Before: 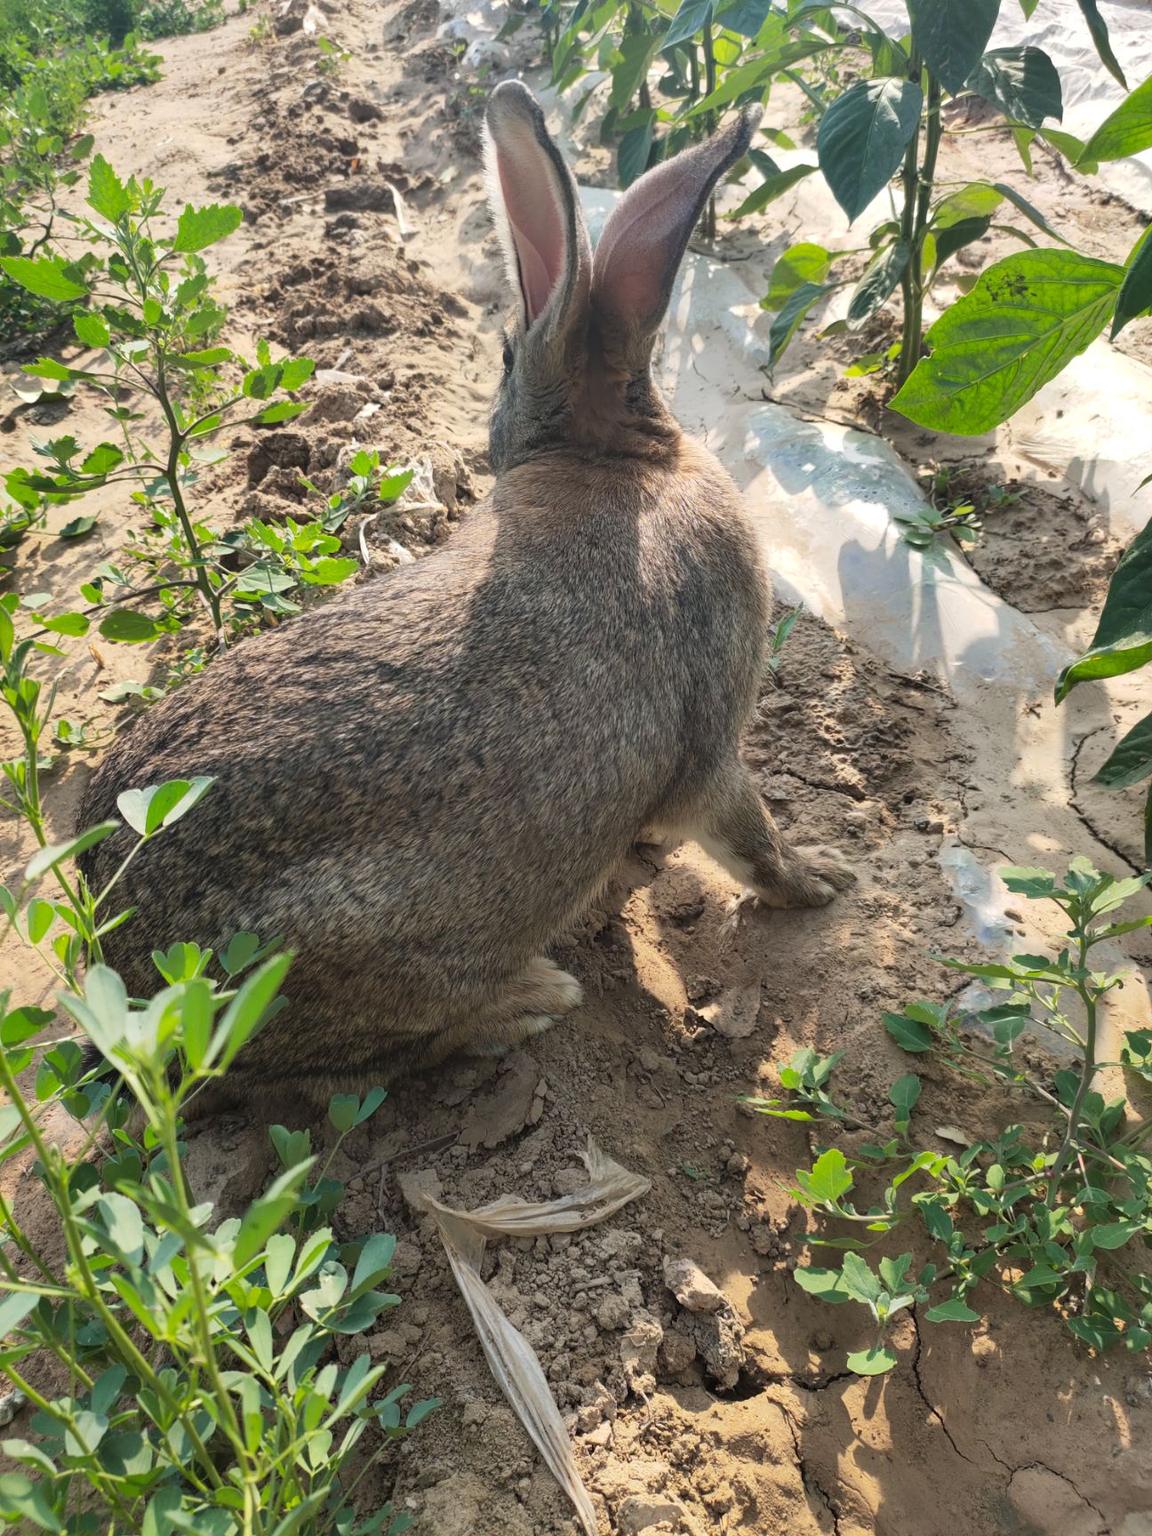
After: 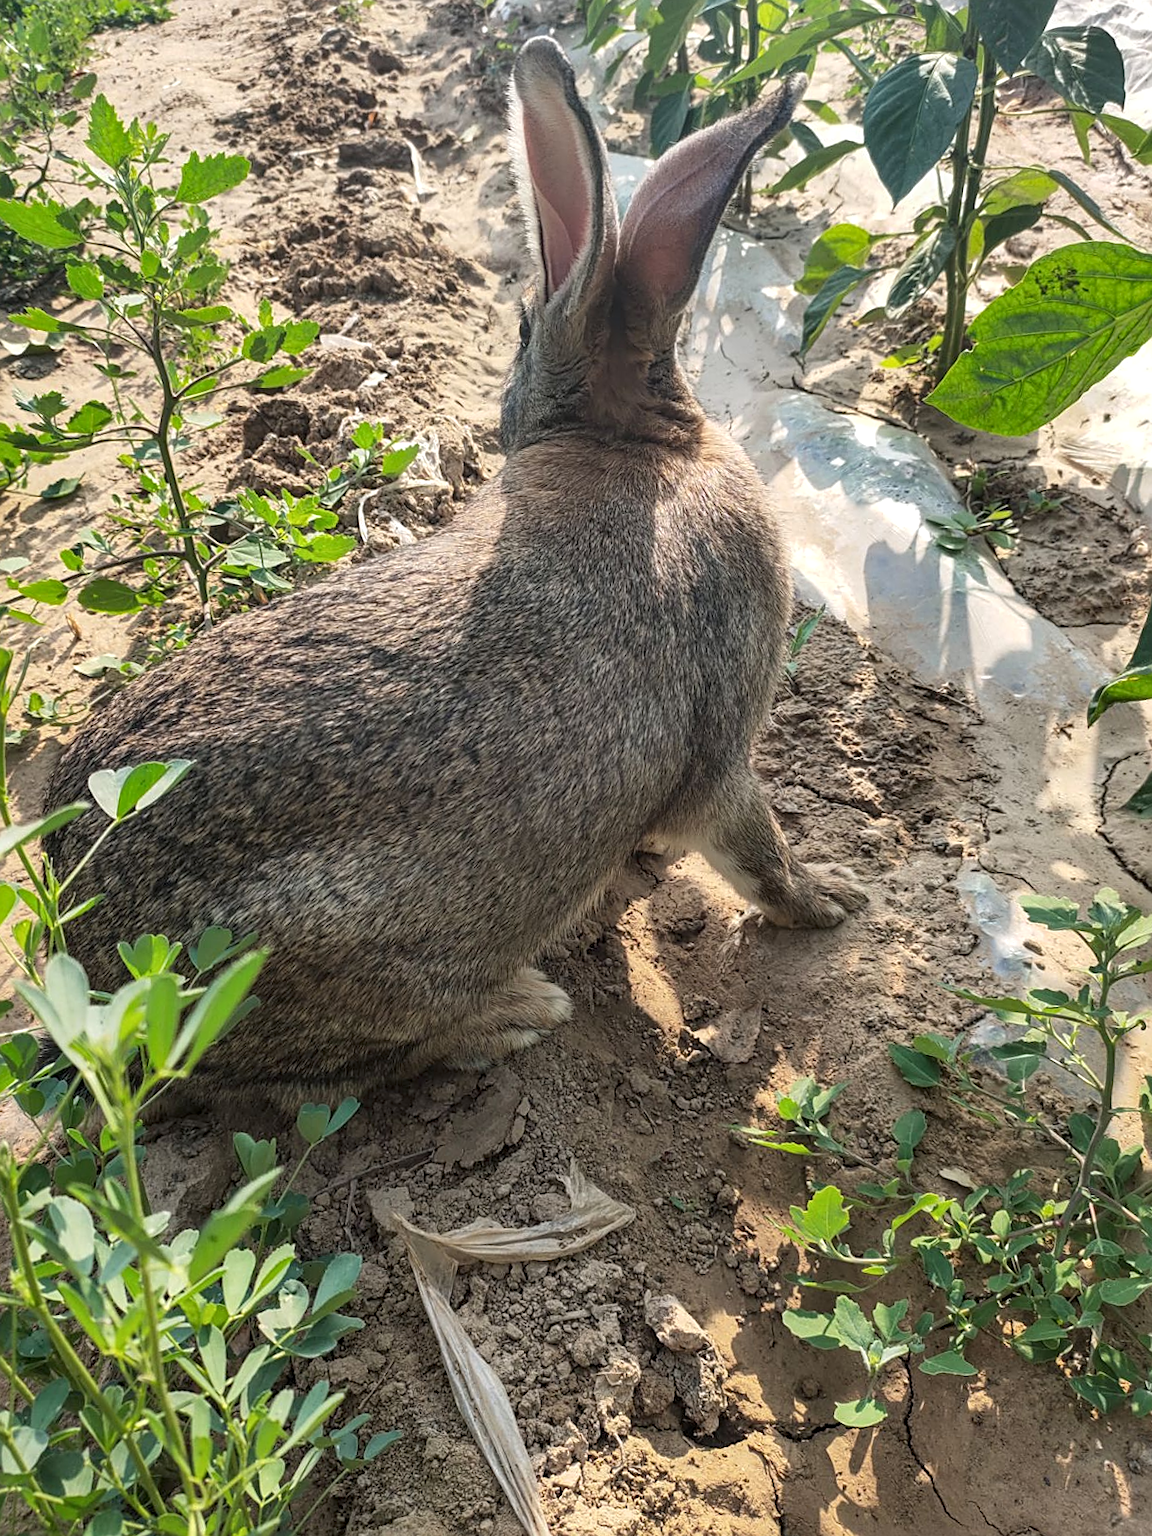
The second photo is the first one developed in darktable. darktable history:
sharpen: on, module defaults
crop and rotate: angle -2.68°
shadows and highlights: shadows 29.33, highlights -29.01, low approximation 0.01, soften with gaussian
local contrast: on, module defaults
